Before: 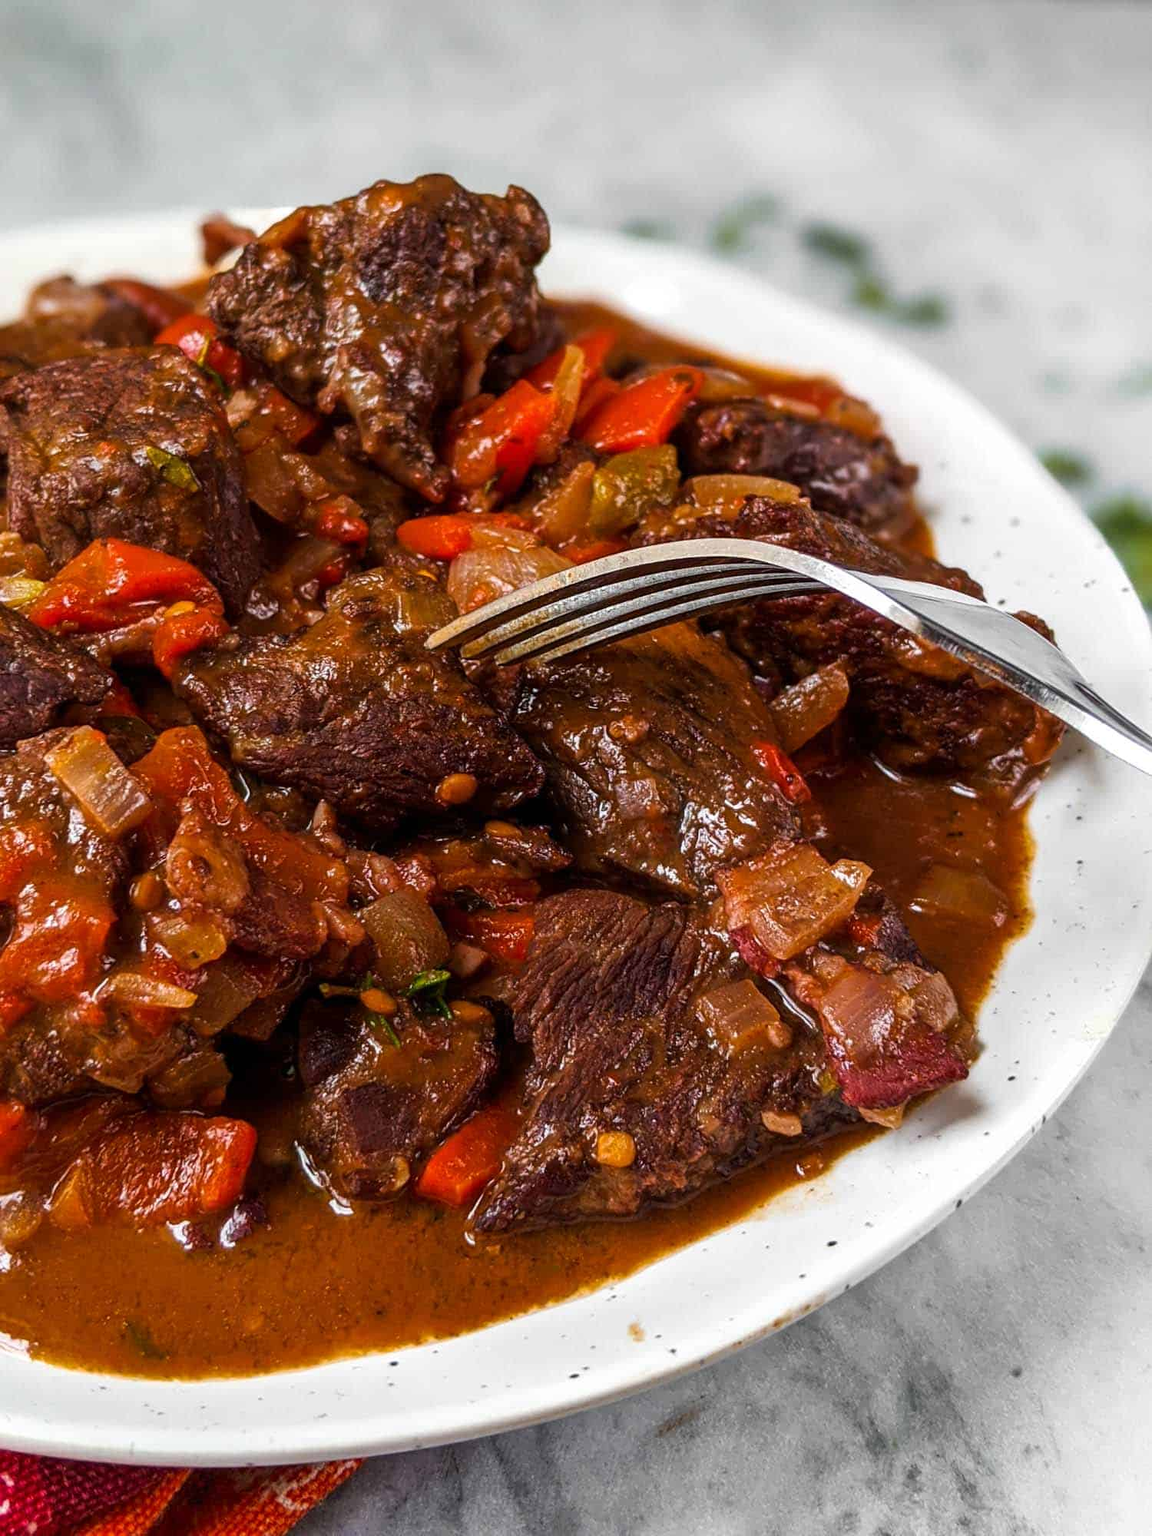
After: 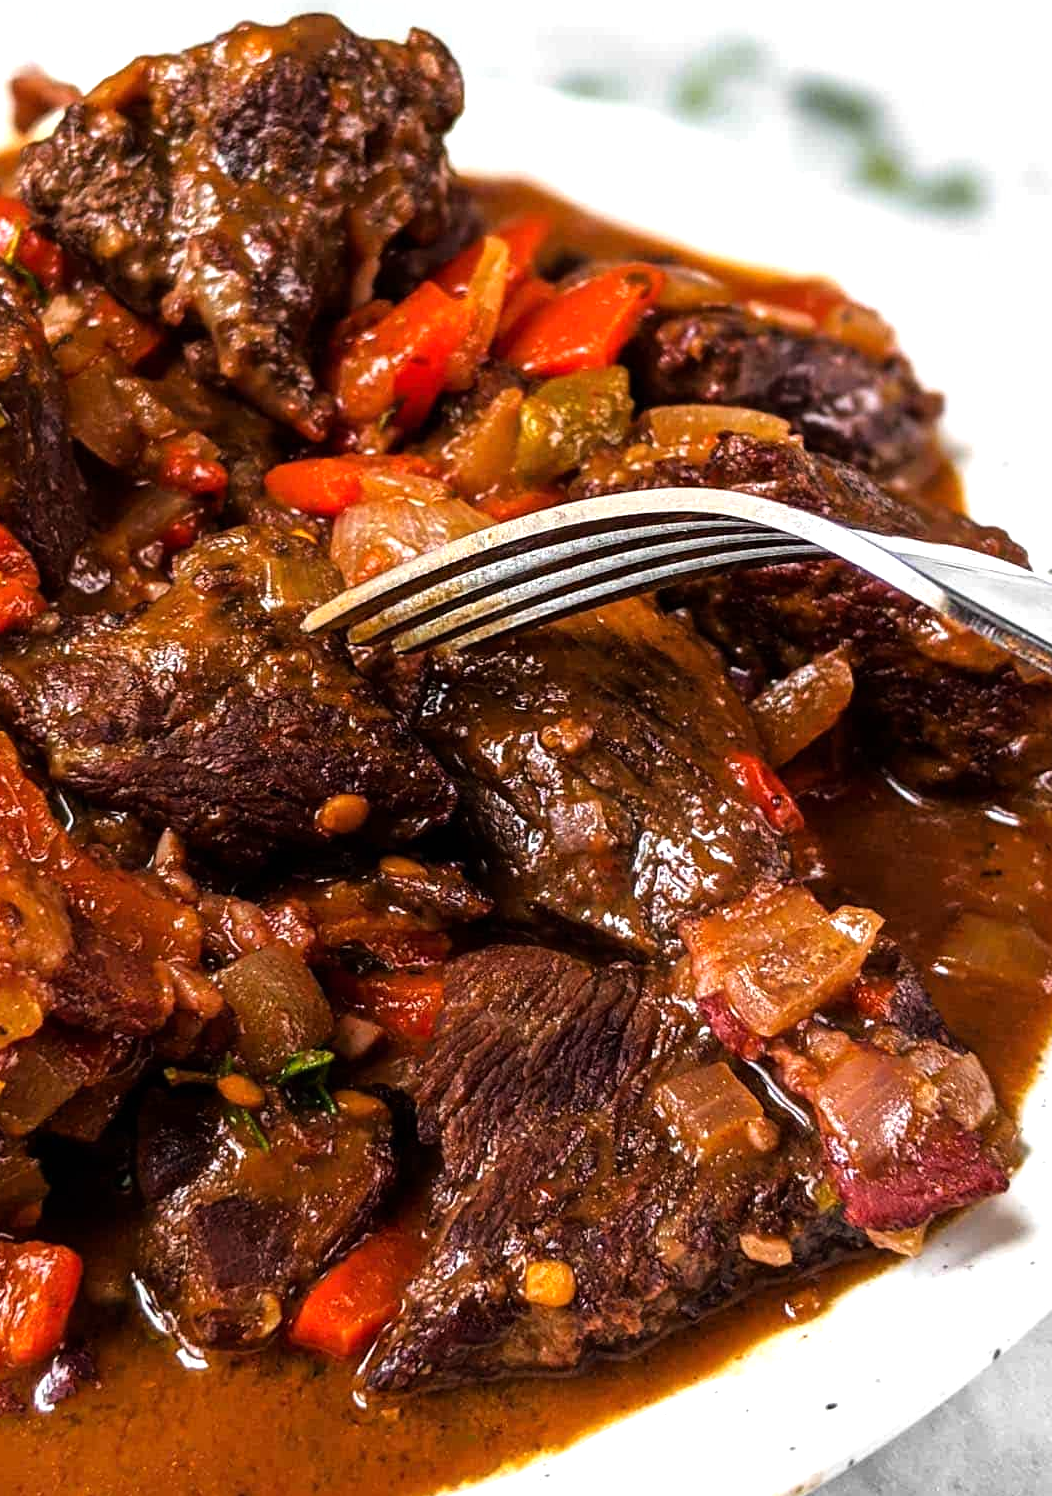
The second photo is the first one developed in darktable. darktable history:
crop and rotate: left 16.858%, top 10.69%, right 12.948%, bottom 14.482%
tone equalizer: -8 EV -0.731 EV, -7 EV -0.676 EV, -6 EV -0.562 EV, -5 EV -0.375 EV, -3 EV 0.404 EV, -2 EV 0.6 EV, -1 EV 0.675 EV, +0 EV 0.78 EV
